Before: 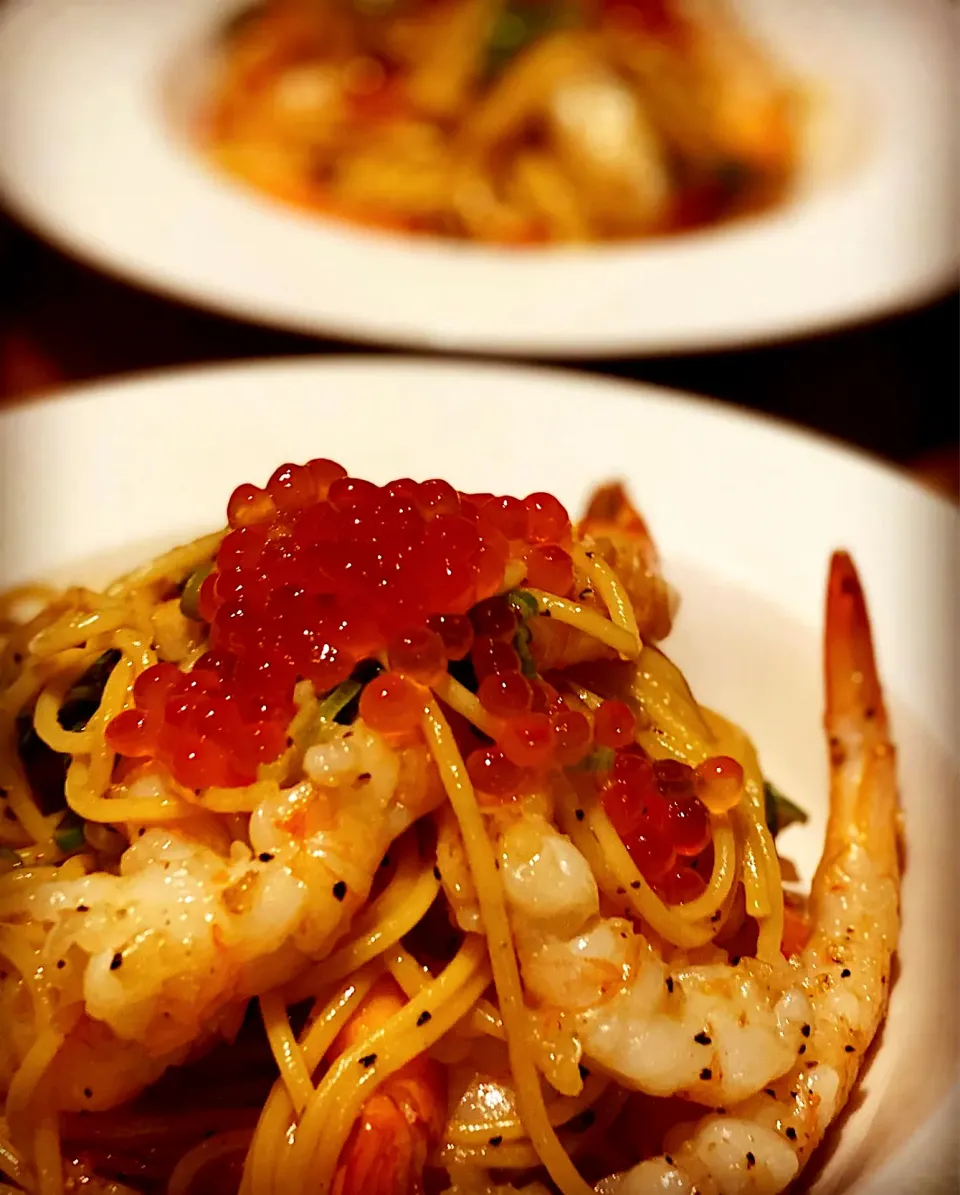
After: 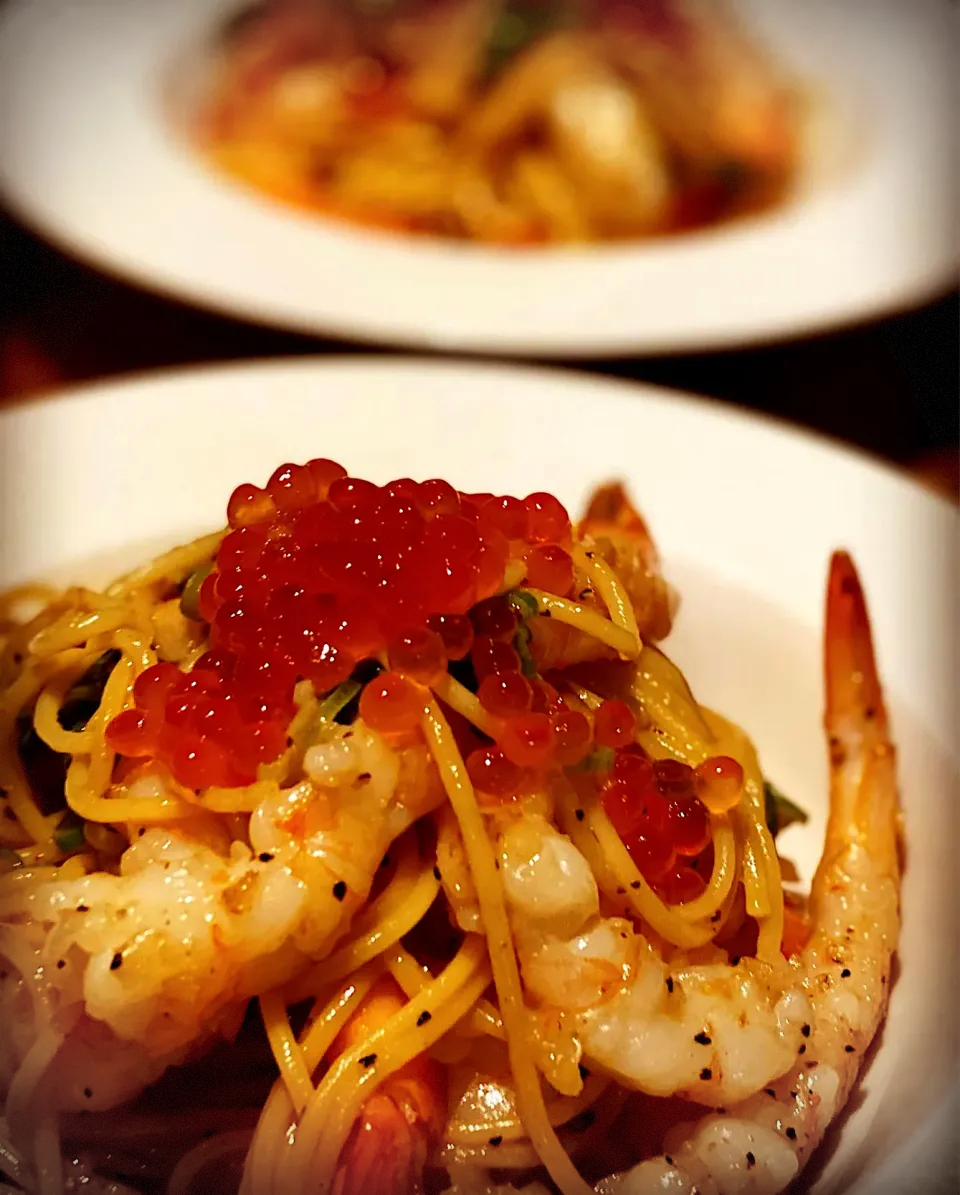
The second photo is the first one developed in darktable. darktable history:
base curve: curves: ch0 [(0, 0) (0.472, 0.455) (1, 1)], preserve colors none
vignetting: dithering 8-bit output, unbound false
